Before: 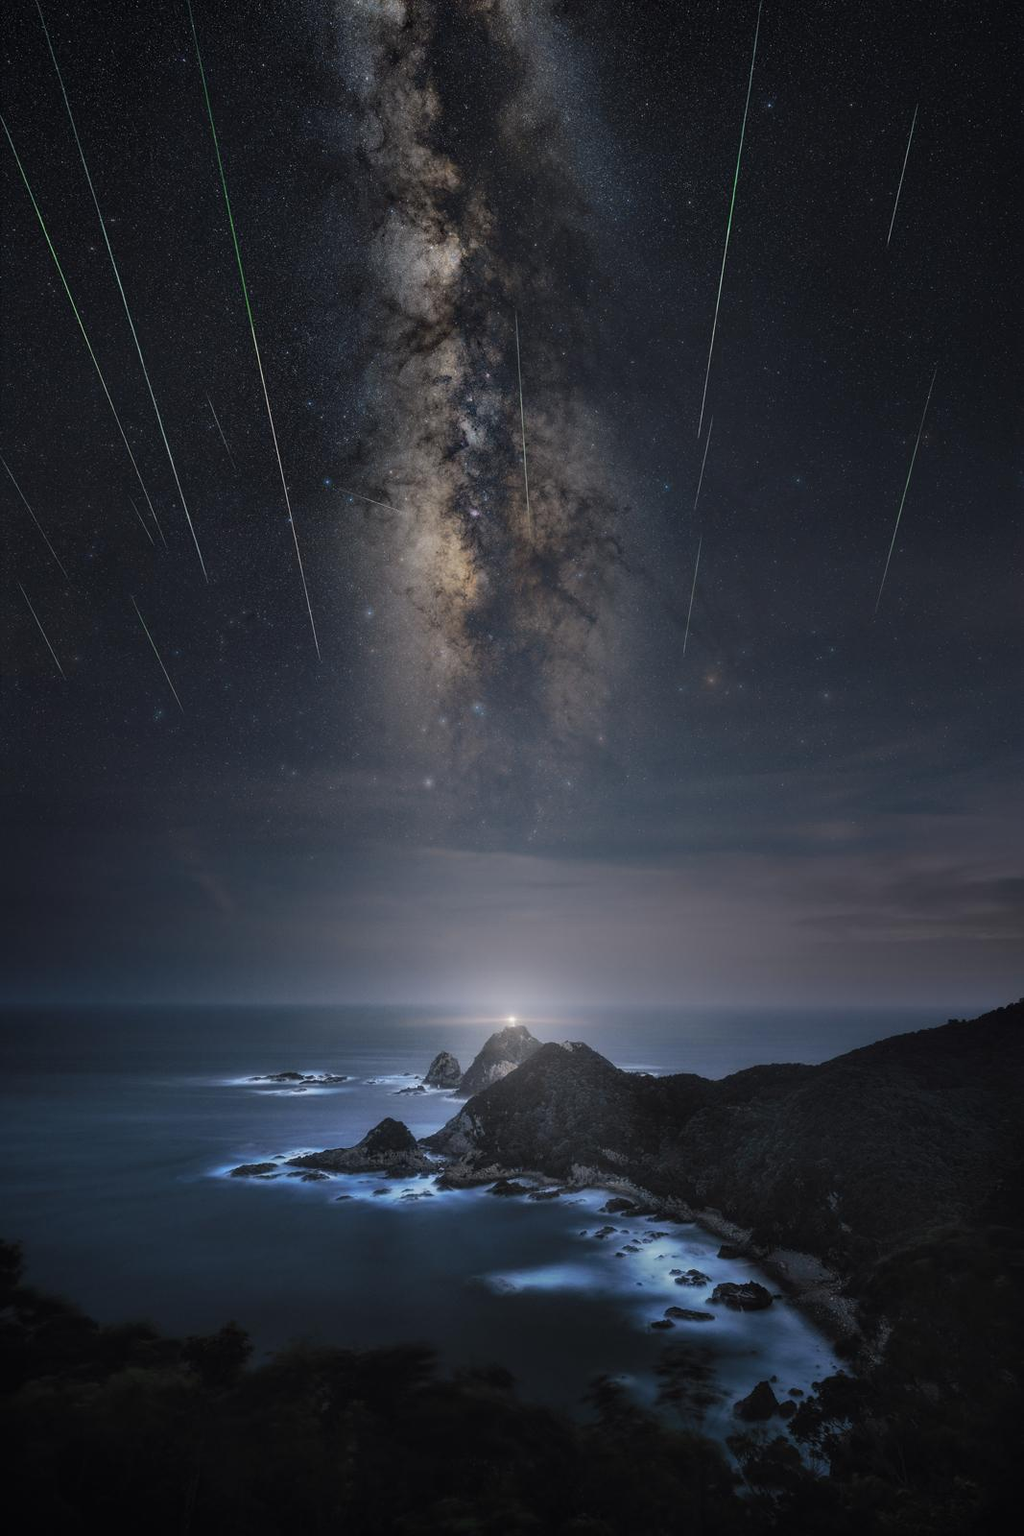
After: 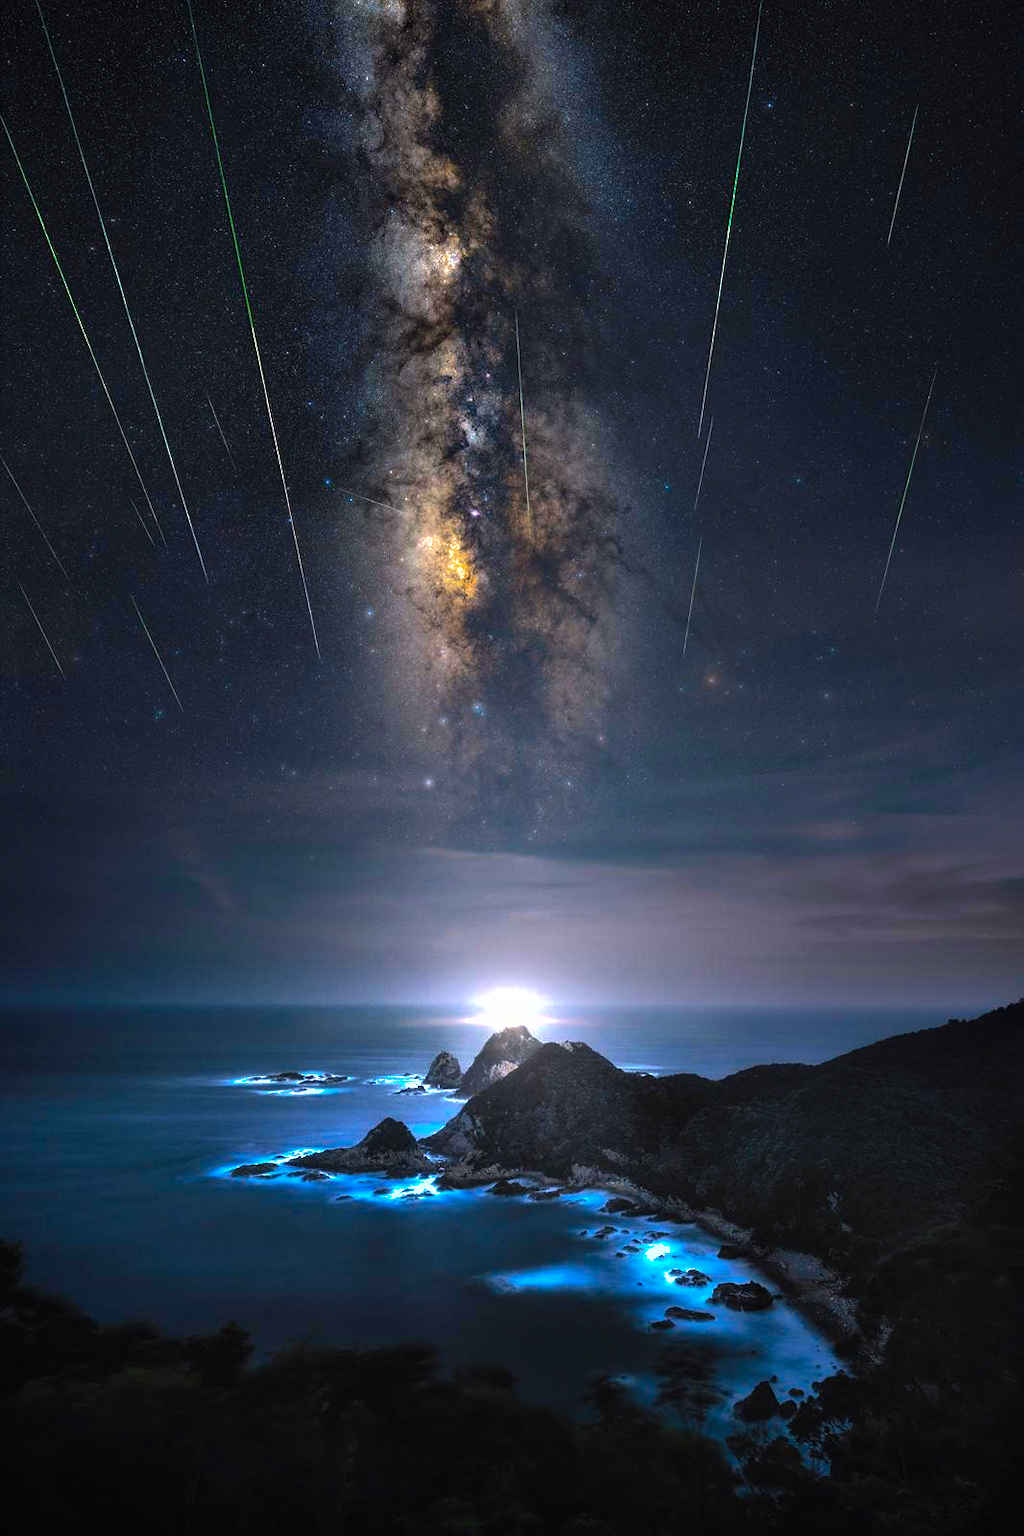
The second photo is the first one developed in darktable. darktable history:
color balance rgb: linear chroma grading › shadows -30%, linear chroma grading › global chroma 35%, perceptual saturation grading › global saturation 75%, perceptual saturation grading › shadows -30%, perceptual brilliance grading › highlights 75%, perceptual brilliance grading › shadows -30%, global vibrance 35%
shadows and highlights: shadows 40, highlights -60
